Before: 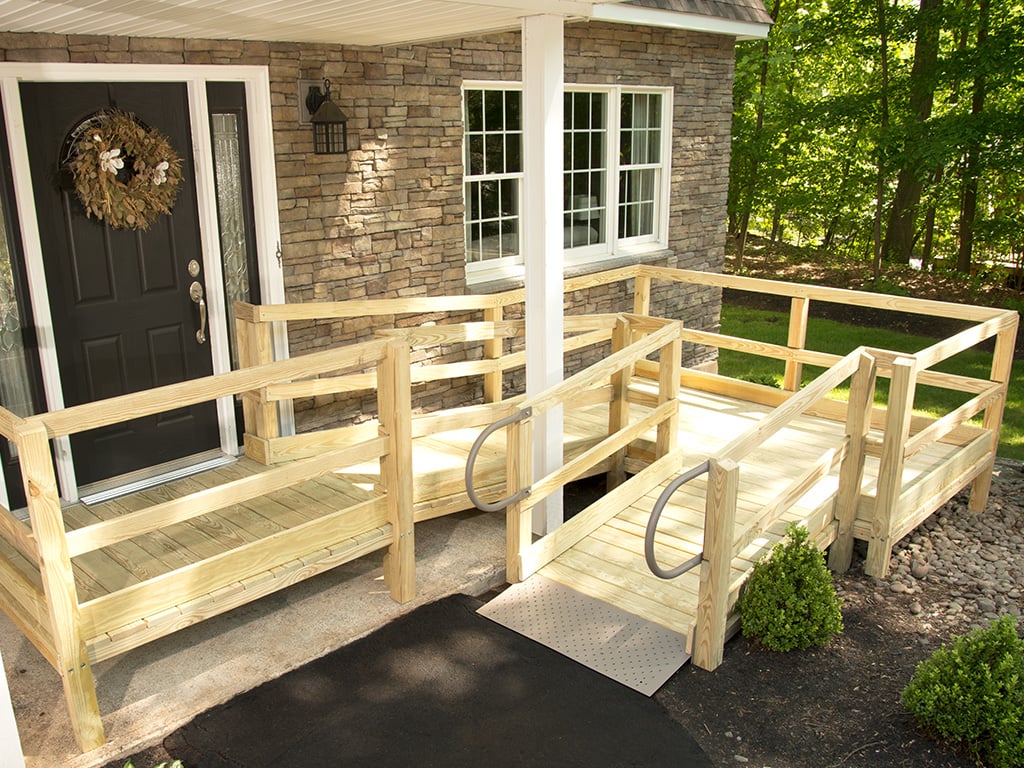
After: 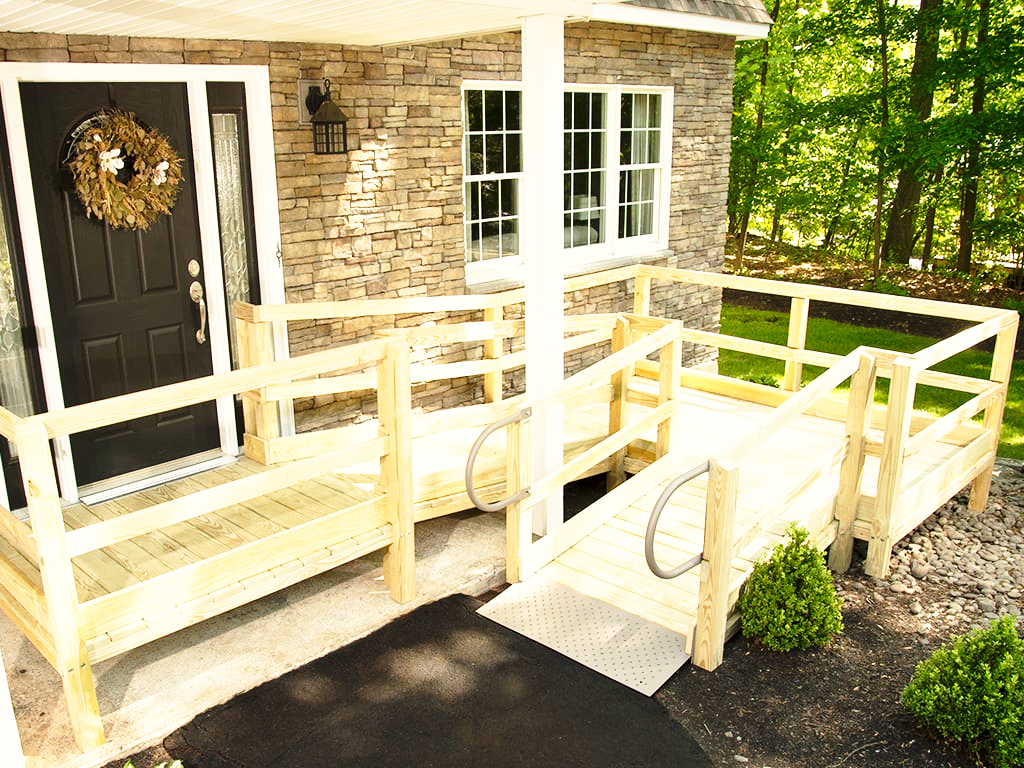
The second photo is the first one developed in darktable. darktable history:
color correction: highlights b* 3
base curve: curves: ch0 [(0, 0) (0.026, 0.03) (0.109, 0.232) (0.351, 0.748) (0.669, 0.968) (1, 1)], preserve colors none
